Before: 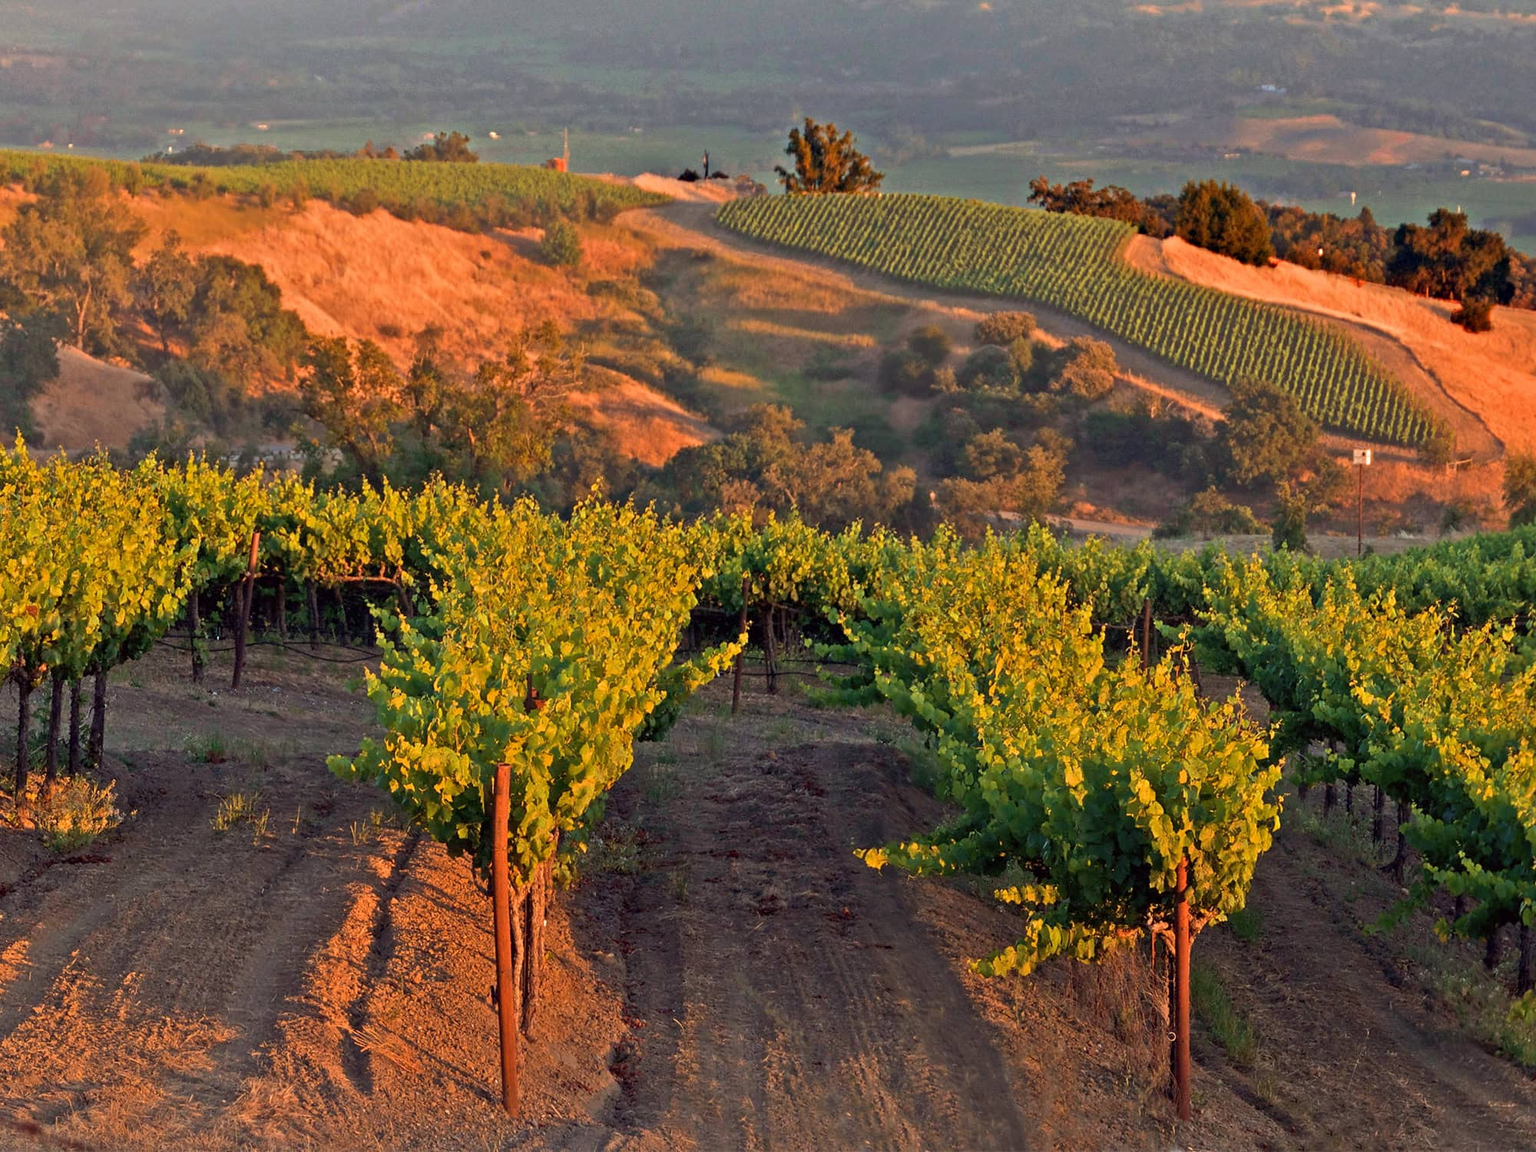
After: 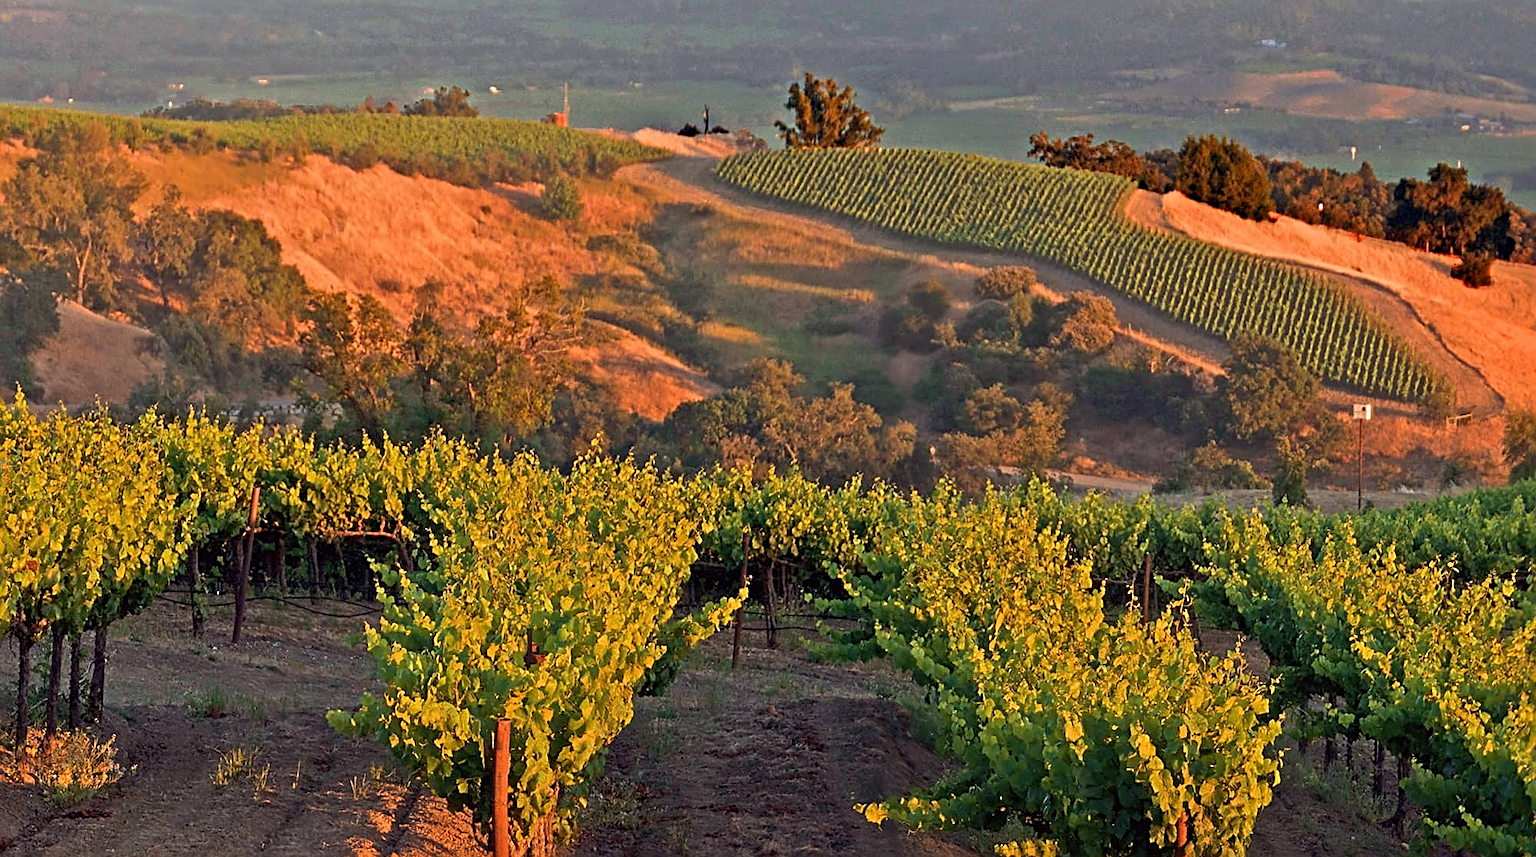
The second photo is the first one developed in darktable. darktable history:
sharpen: radius 2.606, amount 0.686
crop: top 3.966%, bottom 21.616%
